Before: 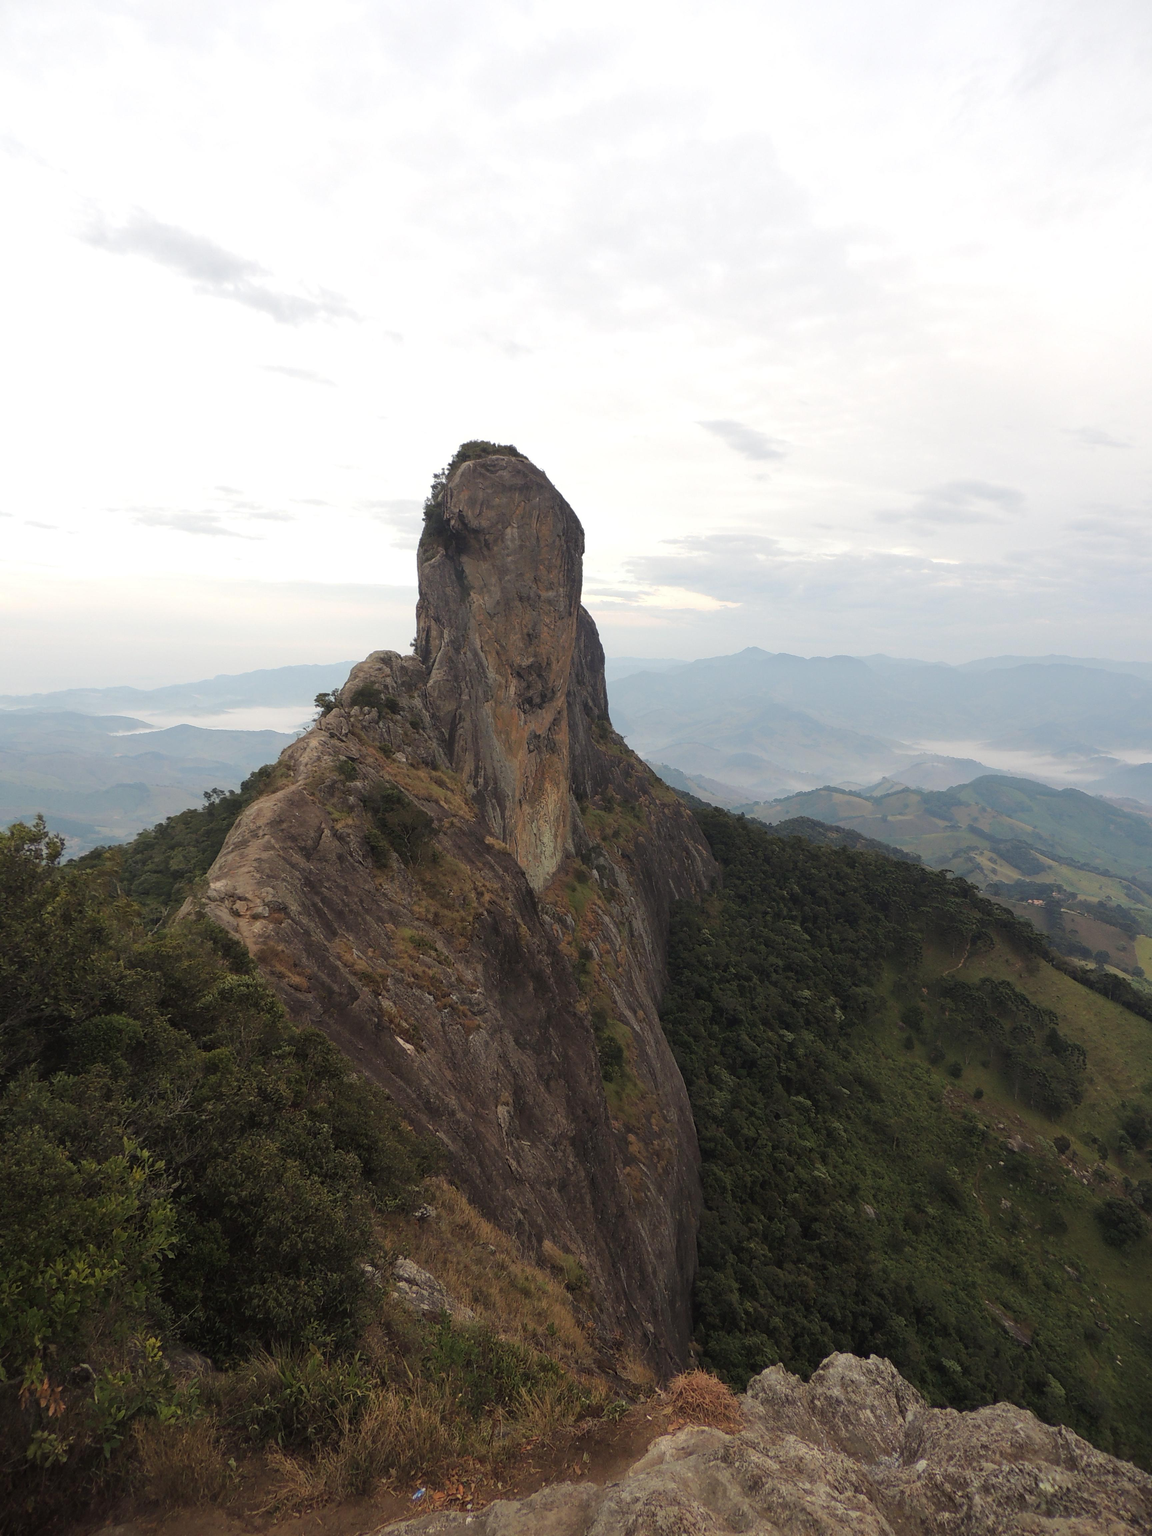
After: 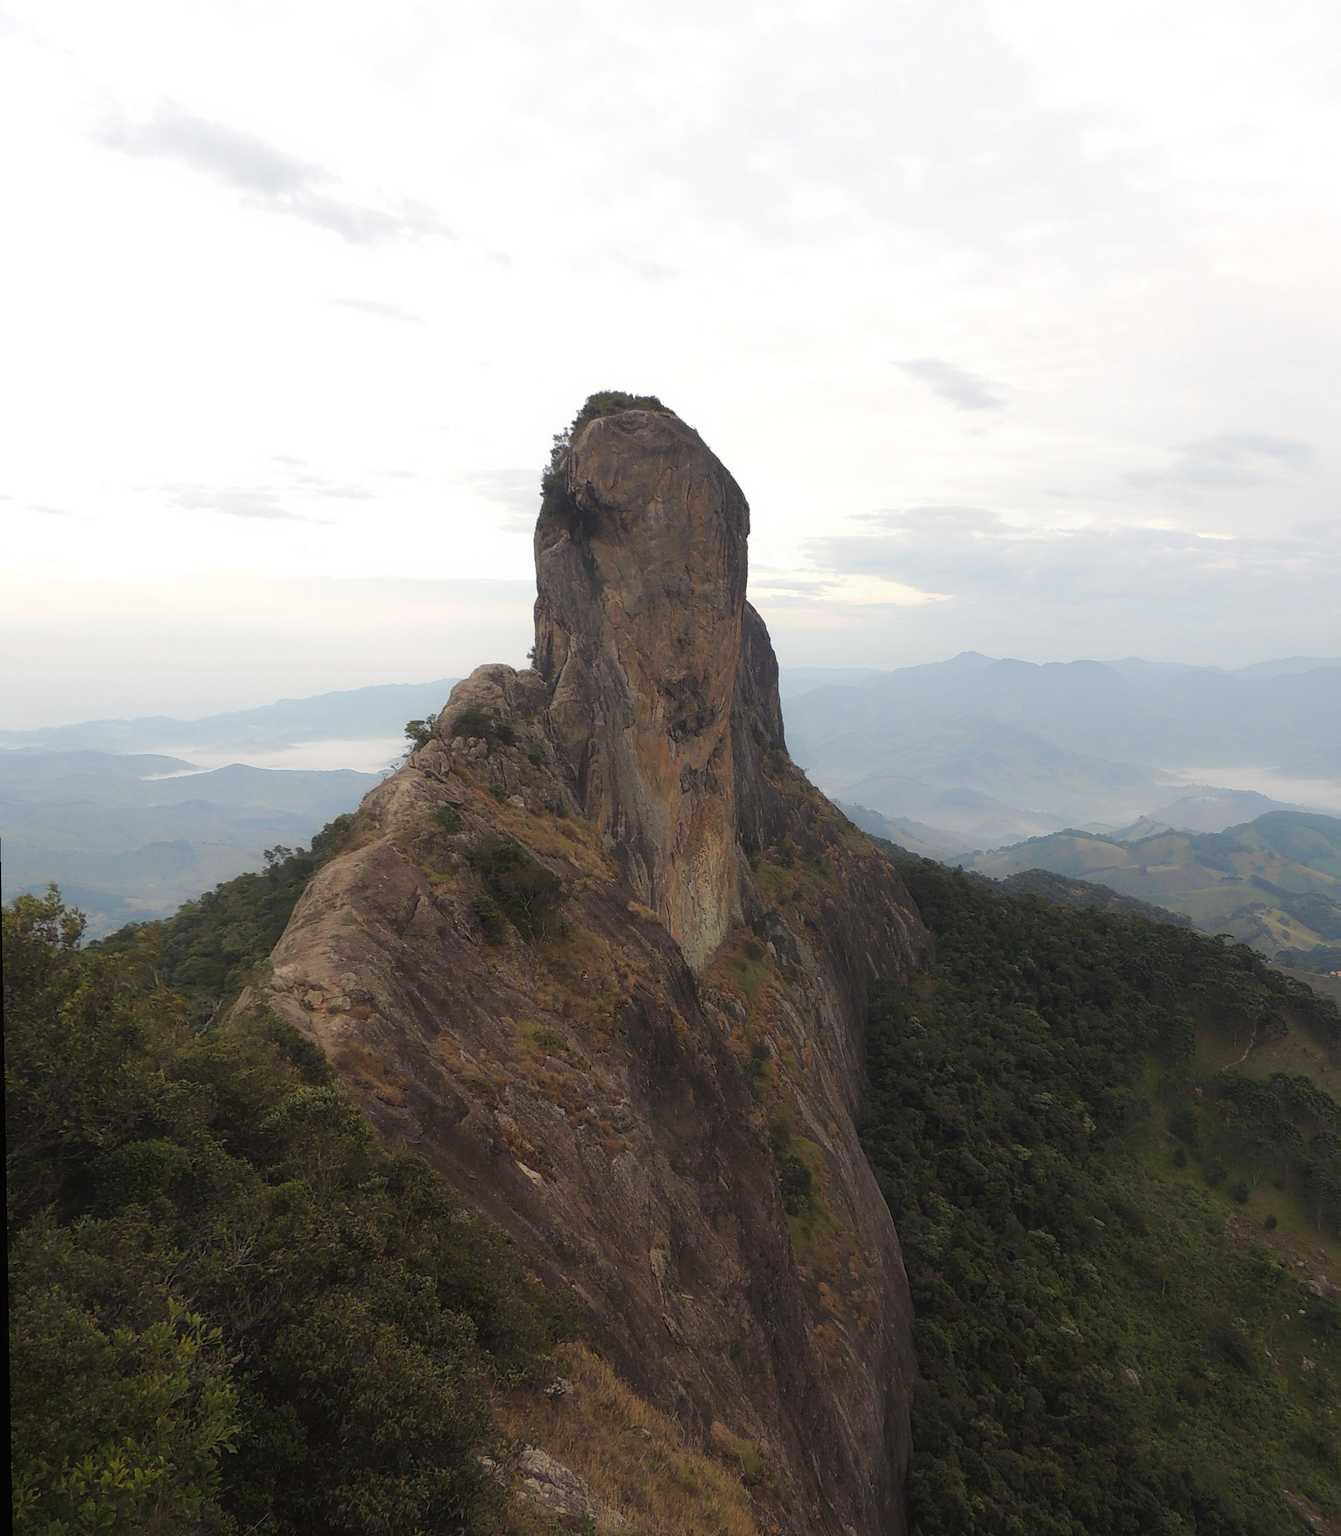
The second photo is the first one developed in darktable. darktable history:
crop: top 7.49%, right 9.717%, bottom 11.943%
rotate and perspective: rotation -1°, crop left 0.011, crop right 0.989, crop top 0.025, crop bottom 0.975
contrast equalizer: y [[0.5, 0.486, 0.447, 0.446, 0.489, 0.5], [0.5 ×6], [0.5 ×6], [0 ×6], [0 ×6]]
